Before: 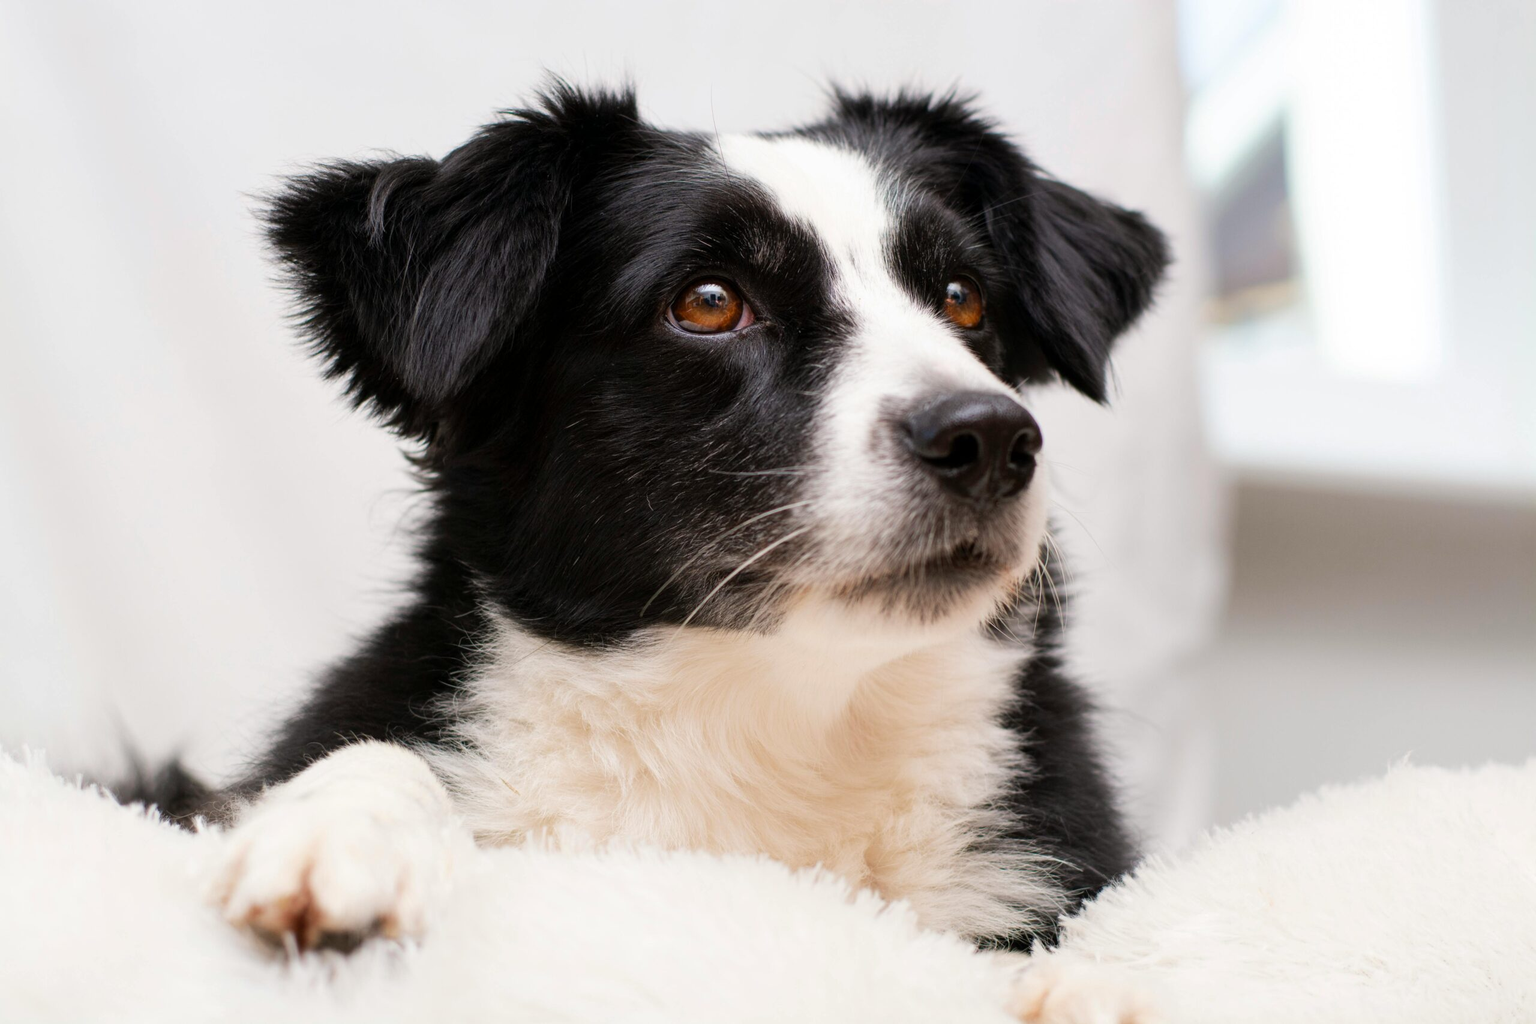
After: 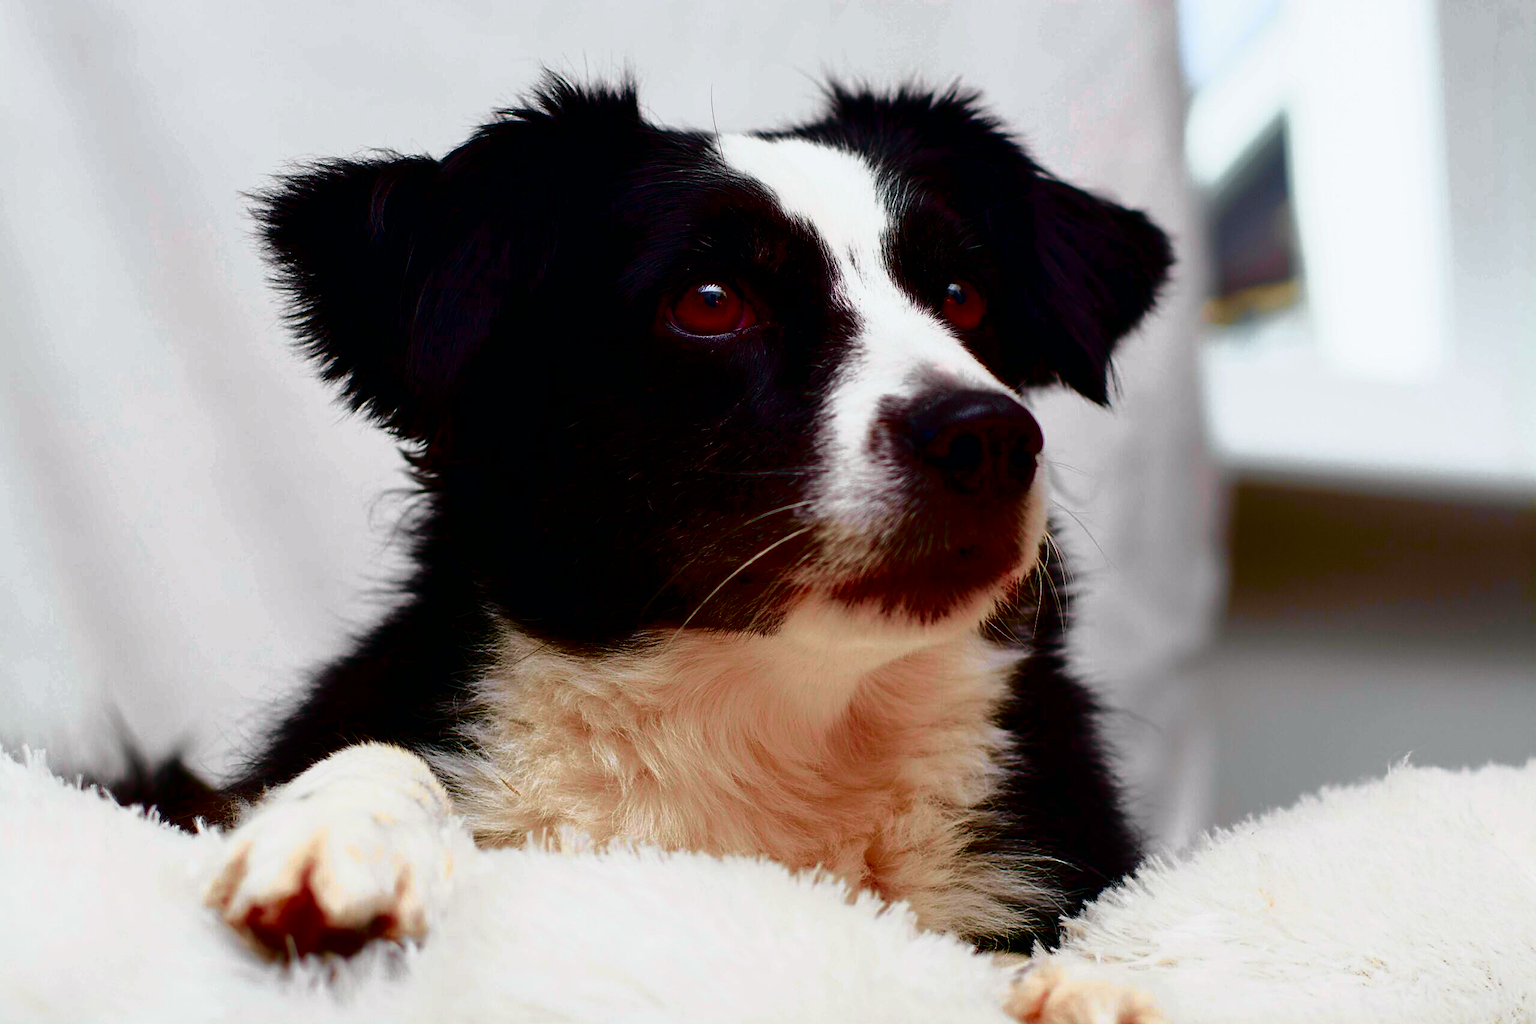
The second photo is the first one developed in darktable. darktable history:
contrast brightness saturation: brightness -1, saturation 1
tone curve: curves: ch0 [(0, 0) (0.105, 0.068) (0.195, 0.162) (0.283, 0.283) (0.384, 0.404) (0.485, 0.531) (0.638, 0.681) (0.795, 0.879) (1, 0.977)]; ch1 [(0, 0) (0.161, 0.092) (0.35, 0.33) (0.379, 0.401) (0.456, 0.469) (0.504, 0.498) (0.53, 0.532) (0.58, 0.619) (0.635, 0.671) (1, 1)]; ch2 [(0, 0) (0.371, 0.362) (0.437, 0.437) (0.483, 0.484) (0.53, 0.515) (0.56, 0.58) (0.622, 0.606) (1, 1)], color space Lab, independent channels, preserve colors none
sharpen: amount 0.478
